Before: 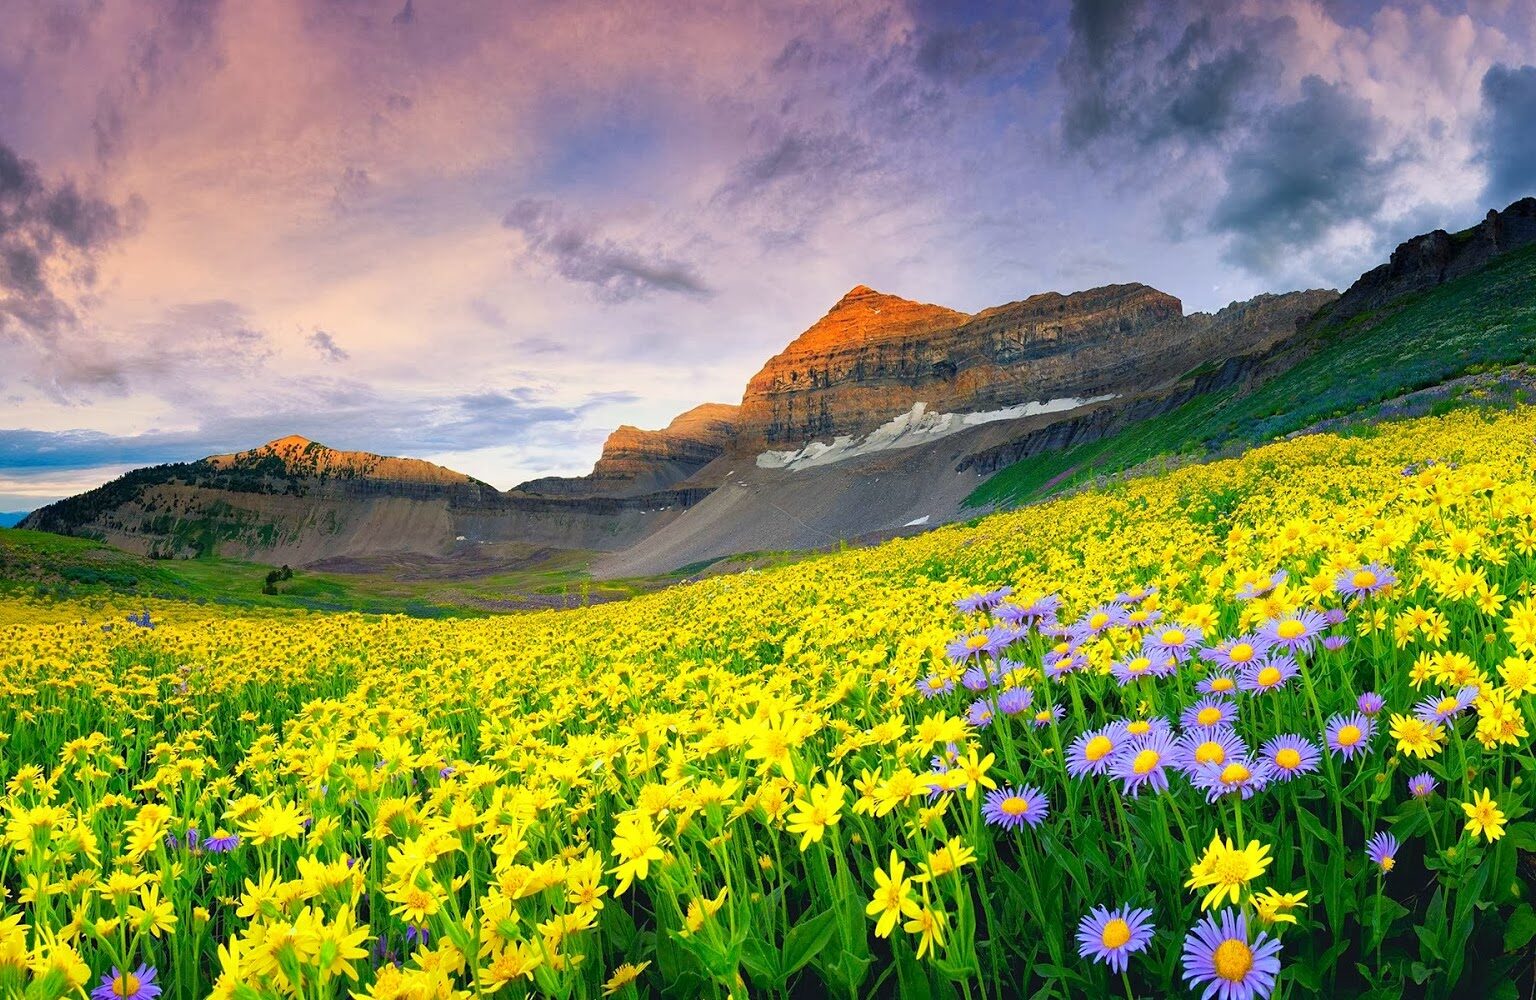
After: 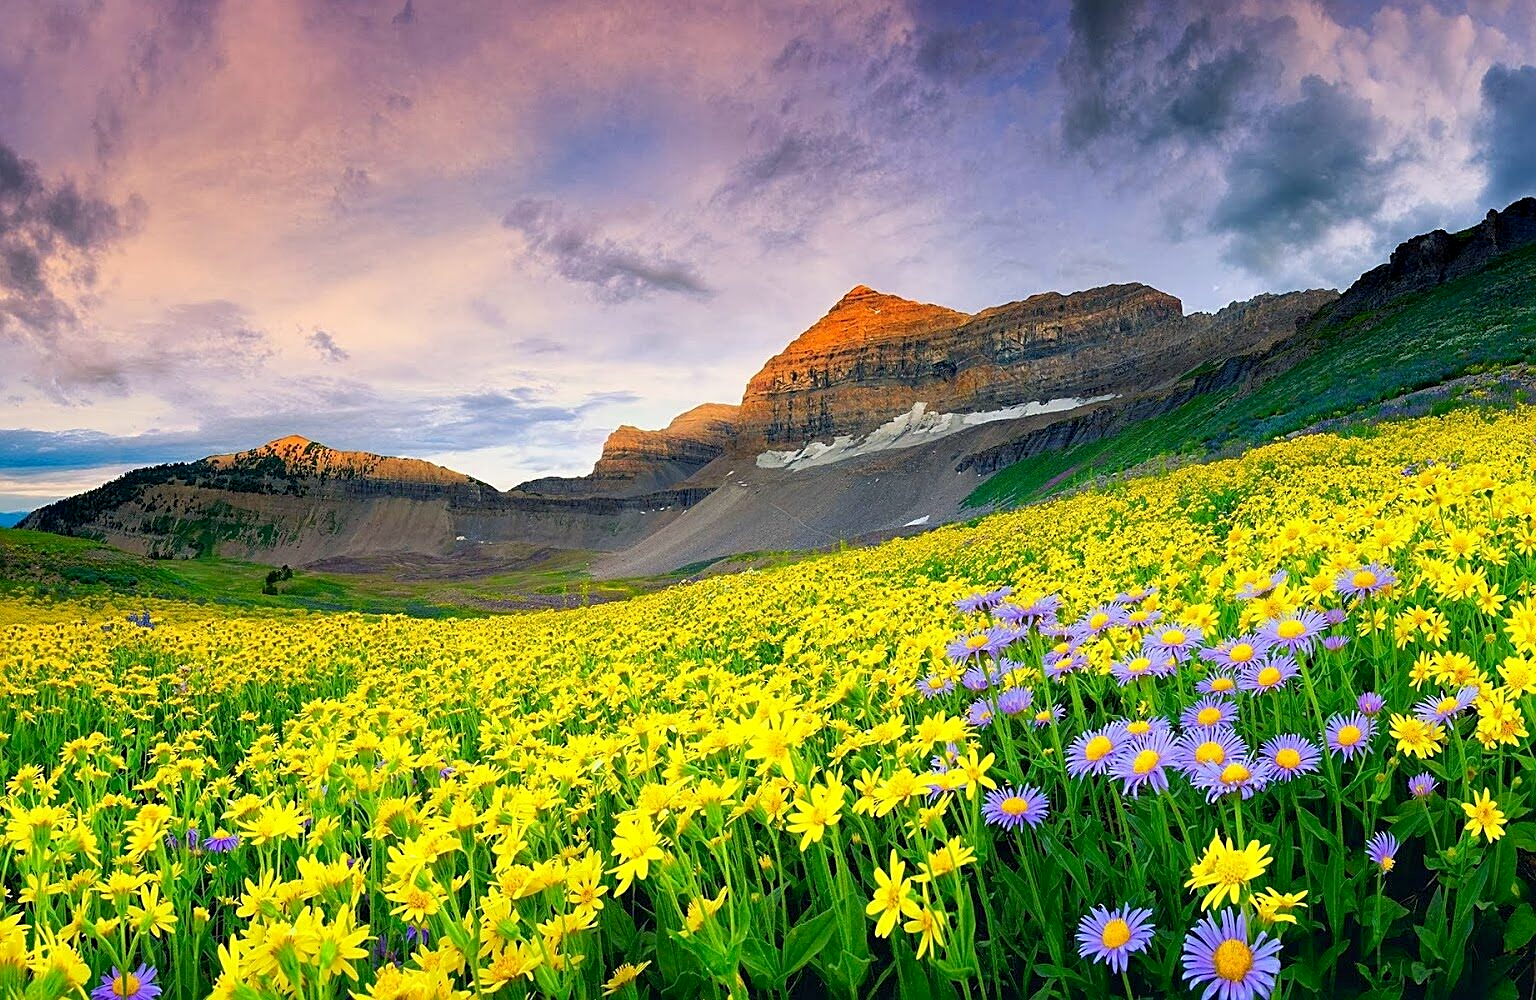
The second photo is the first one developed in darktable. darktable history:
exposure: black level correction 0.004, exposure 0.016 EV, compensate highlight preservation false
sharpen: on, module defaults
